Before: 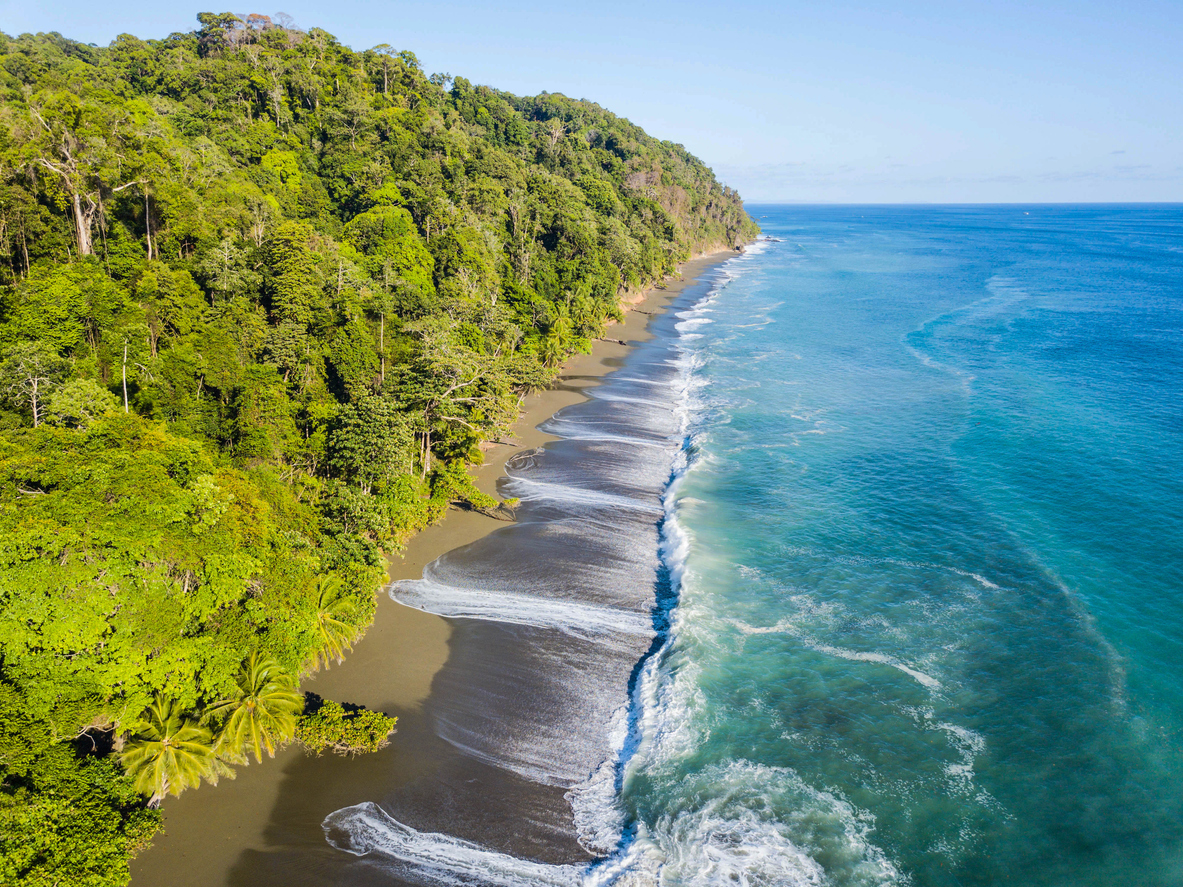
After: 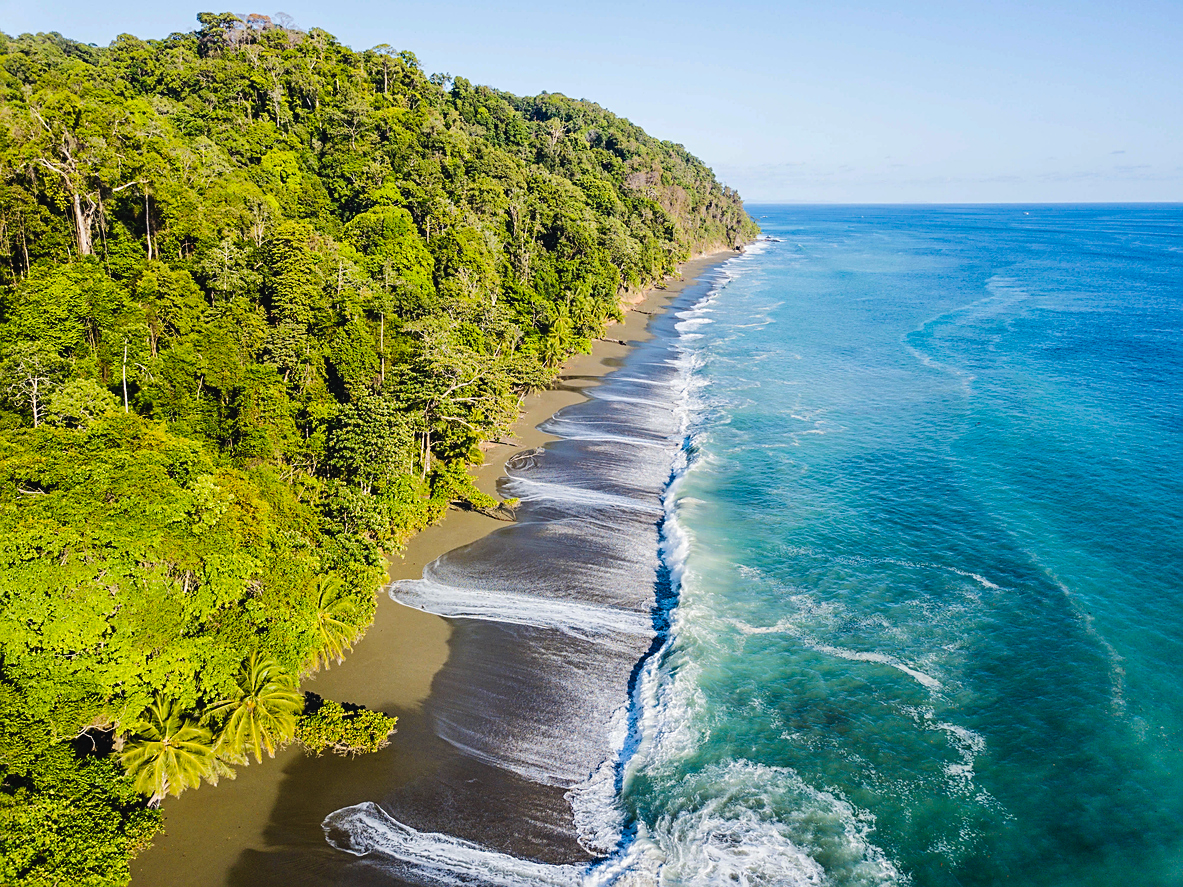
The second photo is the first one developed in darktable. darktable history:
tone curve: curves: ch0 [(0, 0.023) (0.132, 0.075) (0.241, 0.178) (0.487, 0.491) (0.782, 0.8) (1, 0.989)]; ch1 [(0, 0) (0.396, 0.369) (0.467, 0.454) (0.498, 0.5) (0.518, 0.517) (0.57, 0.586) (0.619, 0.663) (0.692, 0.744) (1, 1)]; ch2 [(0, 0) (0.427, 0.416) (0.483, 0.481) (0.503, 0.503) (0.526, 0.527) (0.563, 0.573) (0.632, 0.667) (0.705, 0.737) (0.985, 0.966)], preserve colors none
sharpen: on, module defaults
